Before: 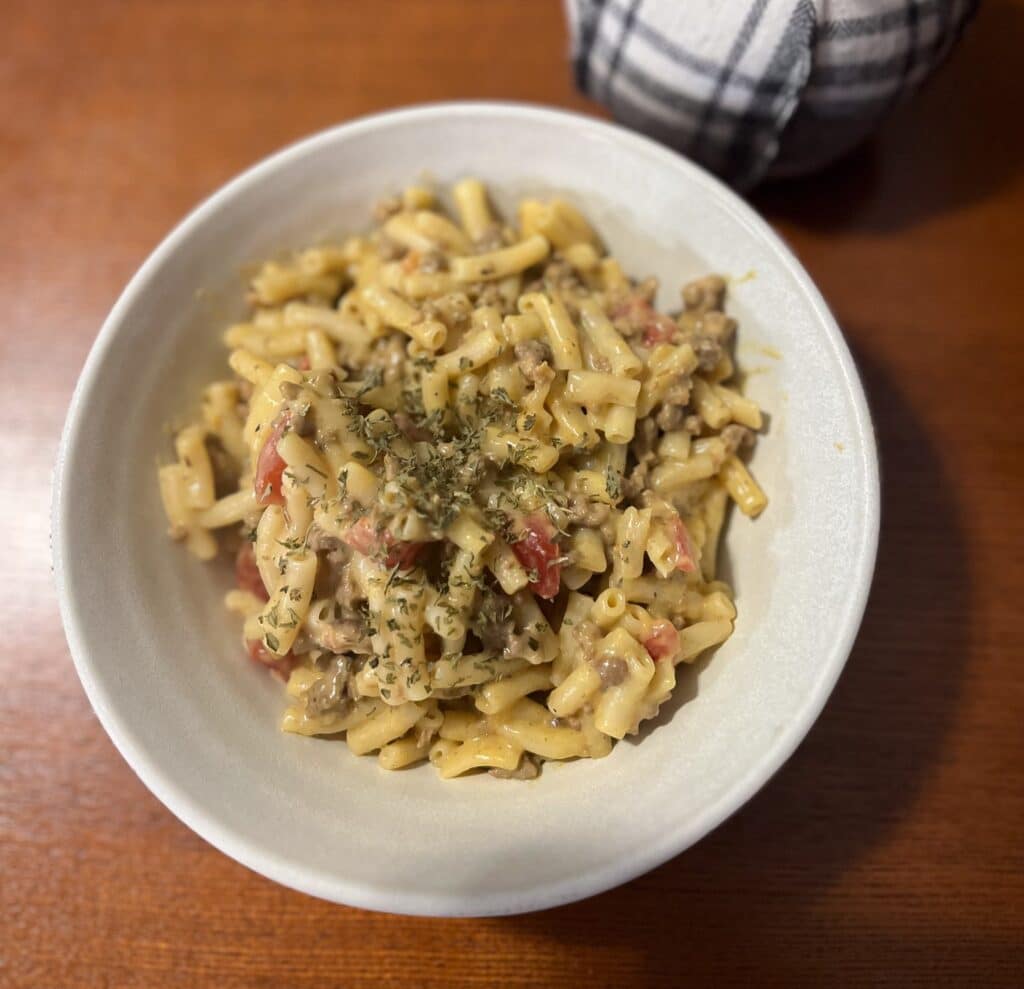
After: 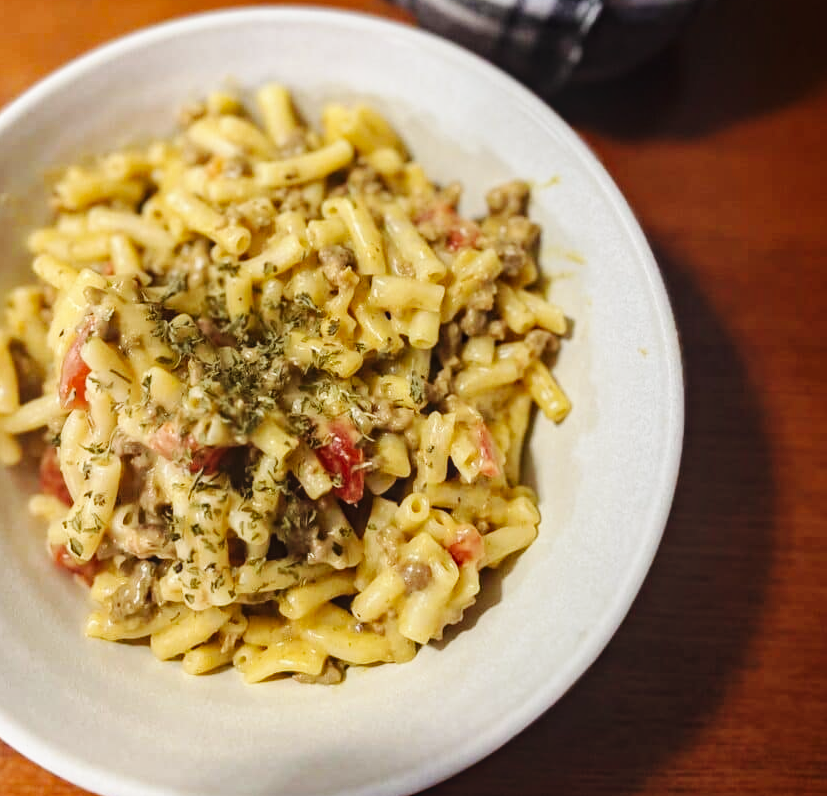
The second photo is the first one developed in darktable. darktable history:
haze removal: compatibility mode true, adaptive false
crop: left 19.194%, top 9.663%, bottom 9.766%
base curve: curves: ch0 [(0, 0) (0.032, 0.025) (0.121, 0.166) (0.206, 0.329) (0.605, 0.79) (1, 1)], preserve colors none
local contrast: detail 110%
